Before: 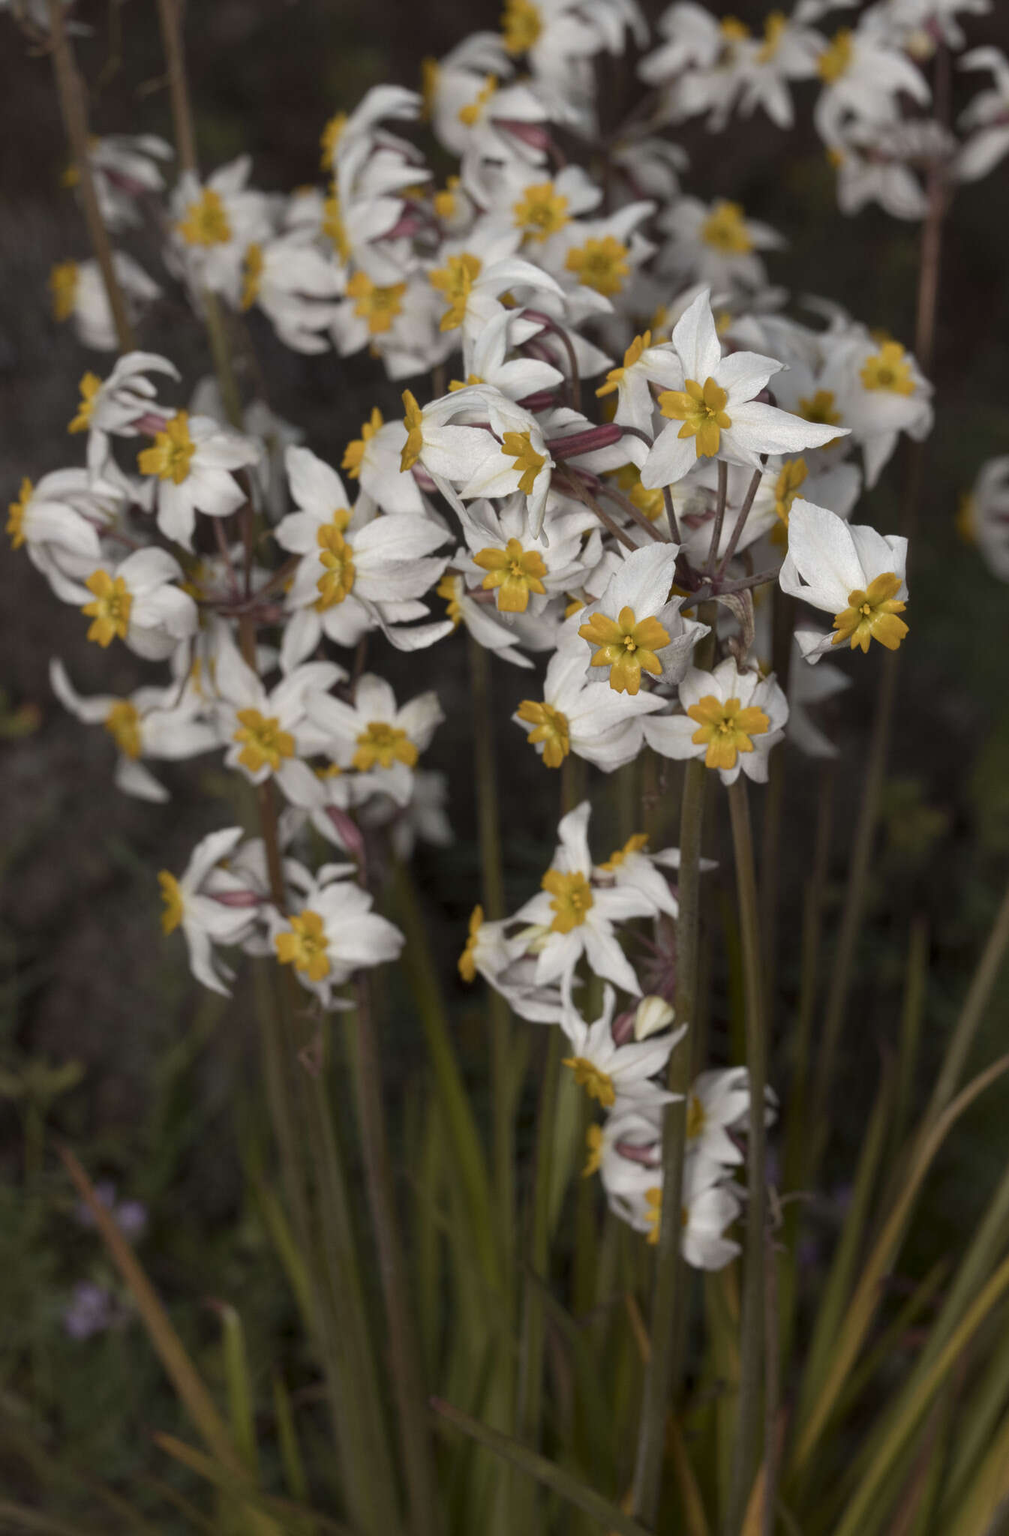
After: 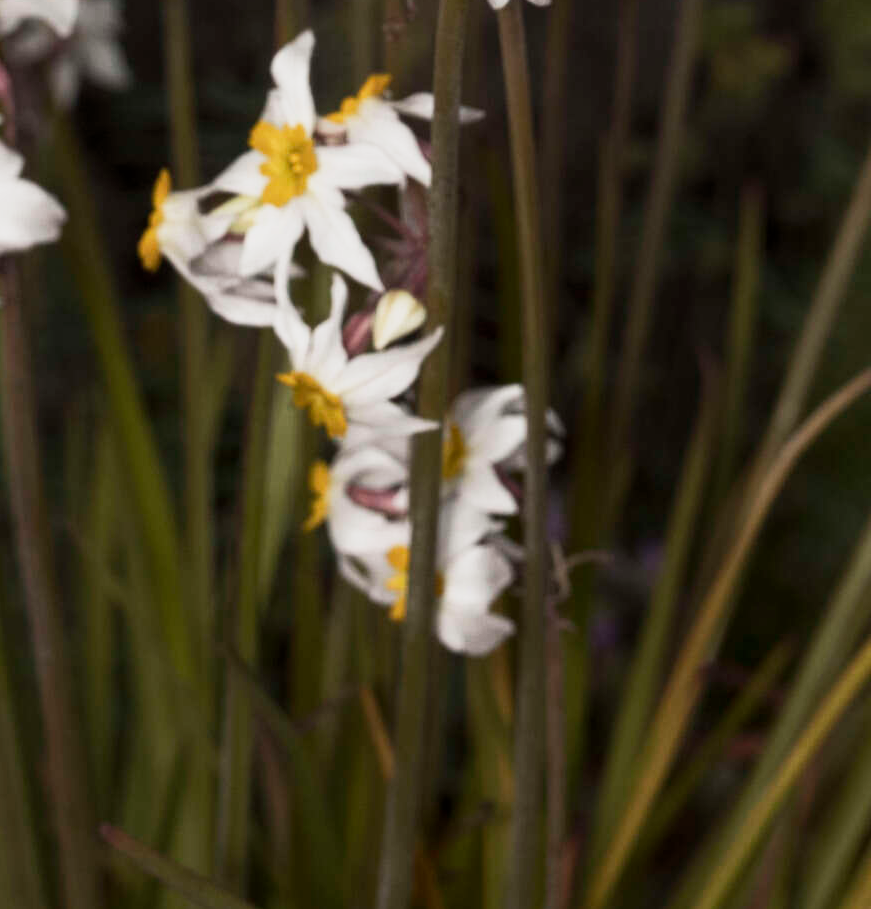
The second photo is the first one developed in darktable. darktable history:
tone equalizer: -8 EV -0.408 EV, -7 EV -0.423 EV, -6 EV -0.342 EV, -5 EV -0.26 EV, -3 EV 0.252 EV, -2 EV 0.305 EV, -1 EV 0.394 EV, +0 EV 0.44 EV, edges refinement/feathering 500, mask exposure compensation -1.57 EV, preserve details no
base curve: curves: ch0 [(0, 0) (0.088, 0.125) (0.176, 0.251) (0.354, 0.501) (0.613, 0.749) (1, 0.877)], preserve colors none
crop and rotate: left 35.209%, top 50.694%, bottom 4.918%
